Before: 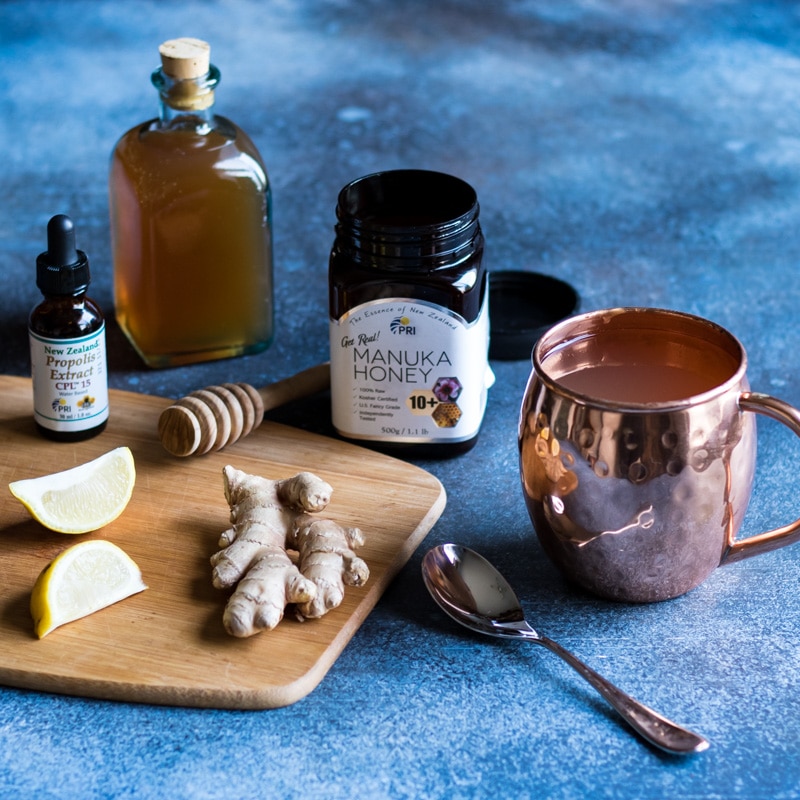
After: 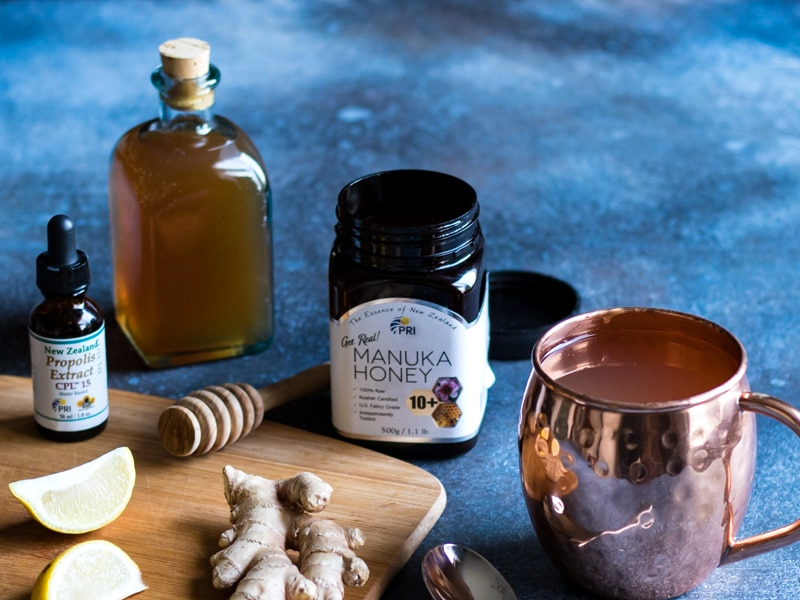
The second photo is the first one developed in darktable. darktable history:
crop: bottom 24.967%
color balance rgb: perceptual saturation grading › global saturation 3.7%, global vibrance 5.56%, contrast 3.24%
